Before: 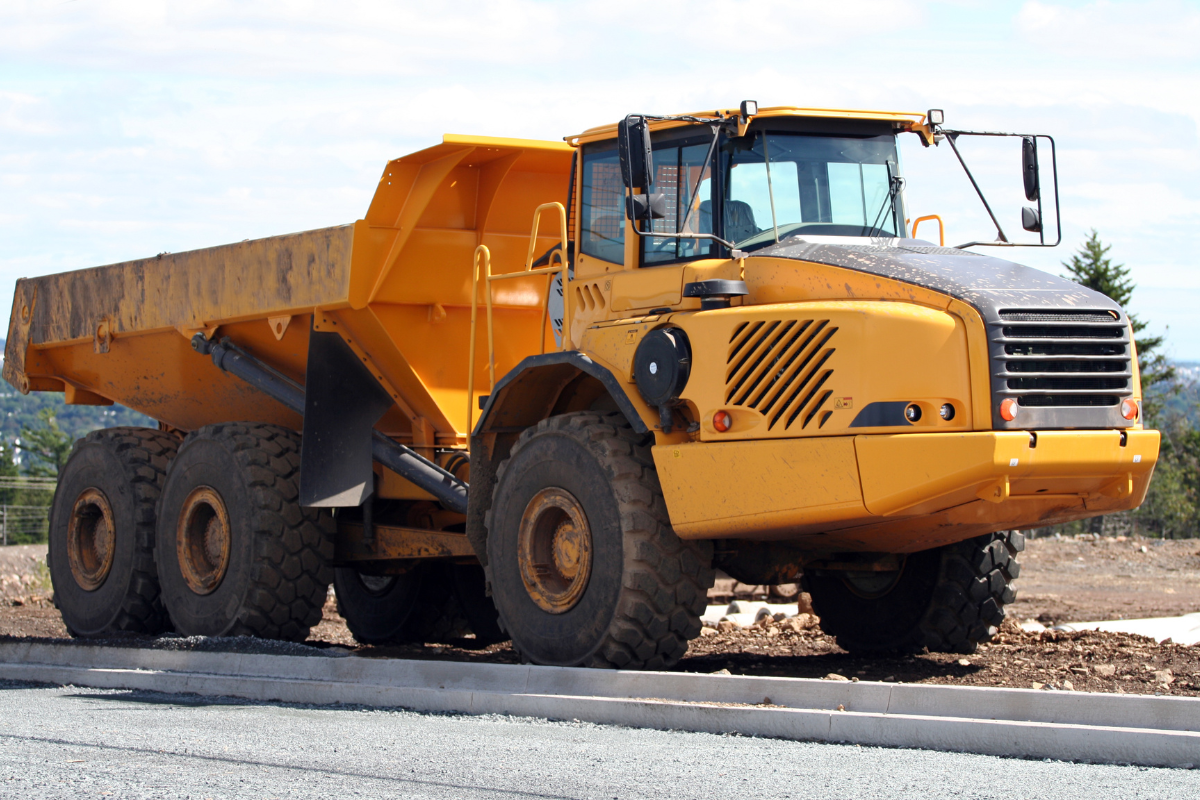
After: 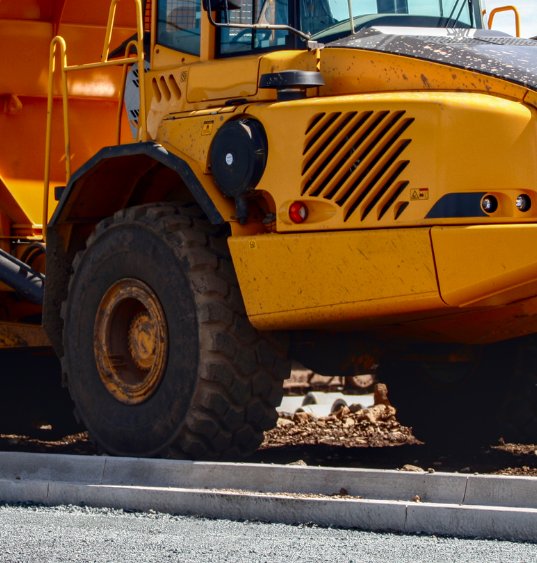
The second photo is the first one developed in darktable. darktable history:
contrast brightness saturation: contrast 0.101, brightness -0.267, saturation 0.143
crop: left 35.409%, top 26.149%, right 19.828%, bottom 3.428%
local contrast: highlights 2%, shadows 2%, detail 134%
